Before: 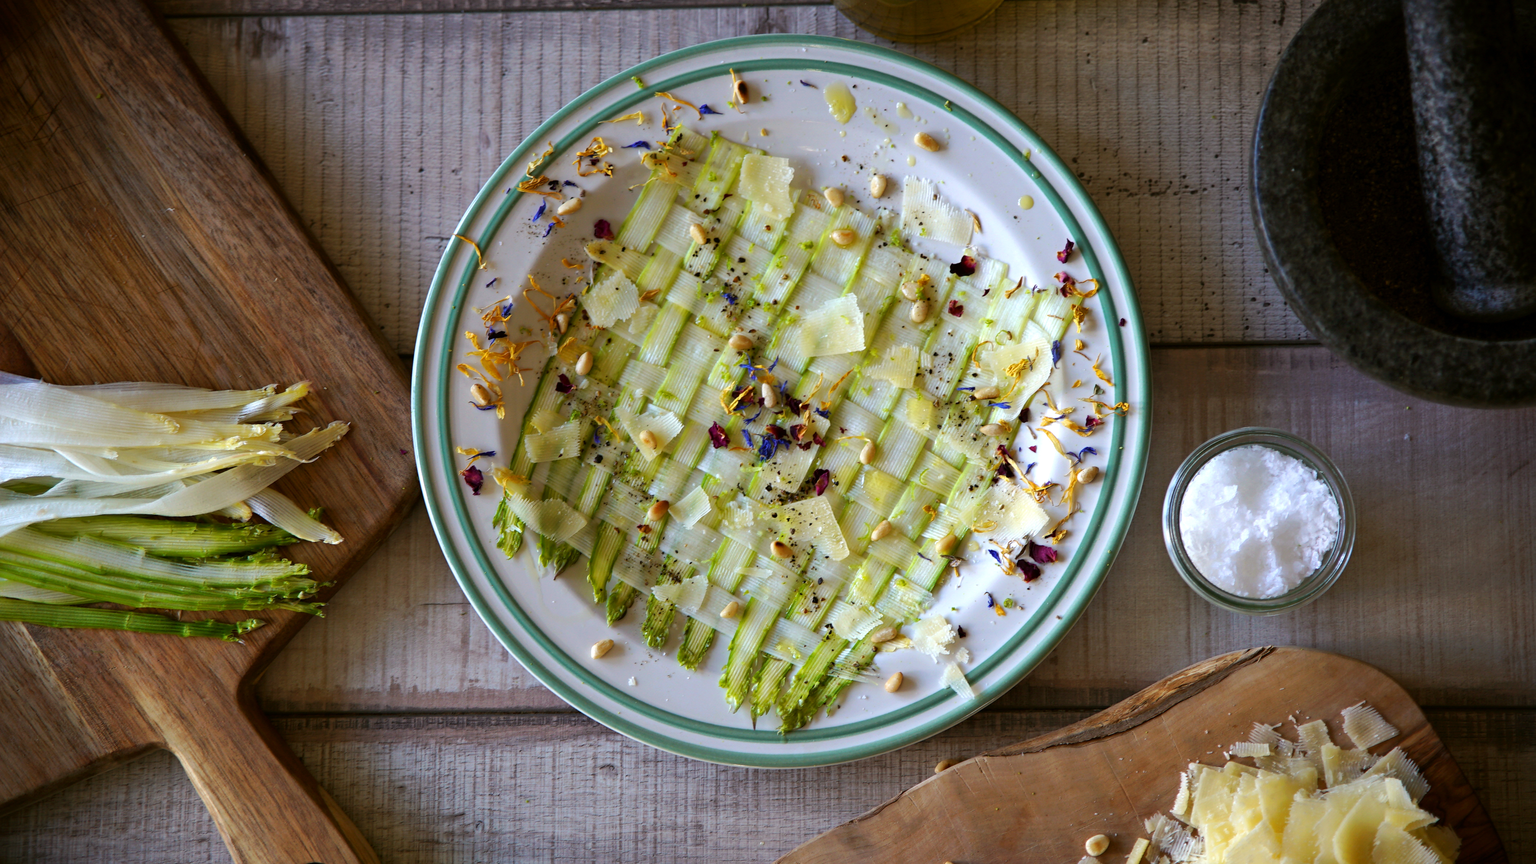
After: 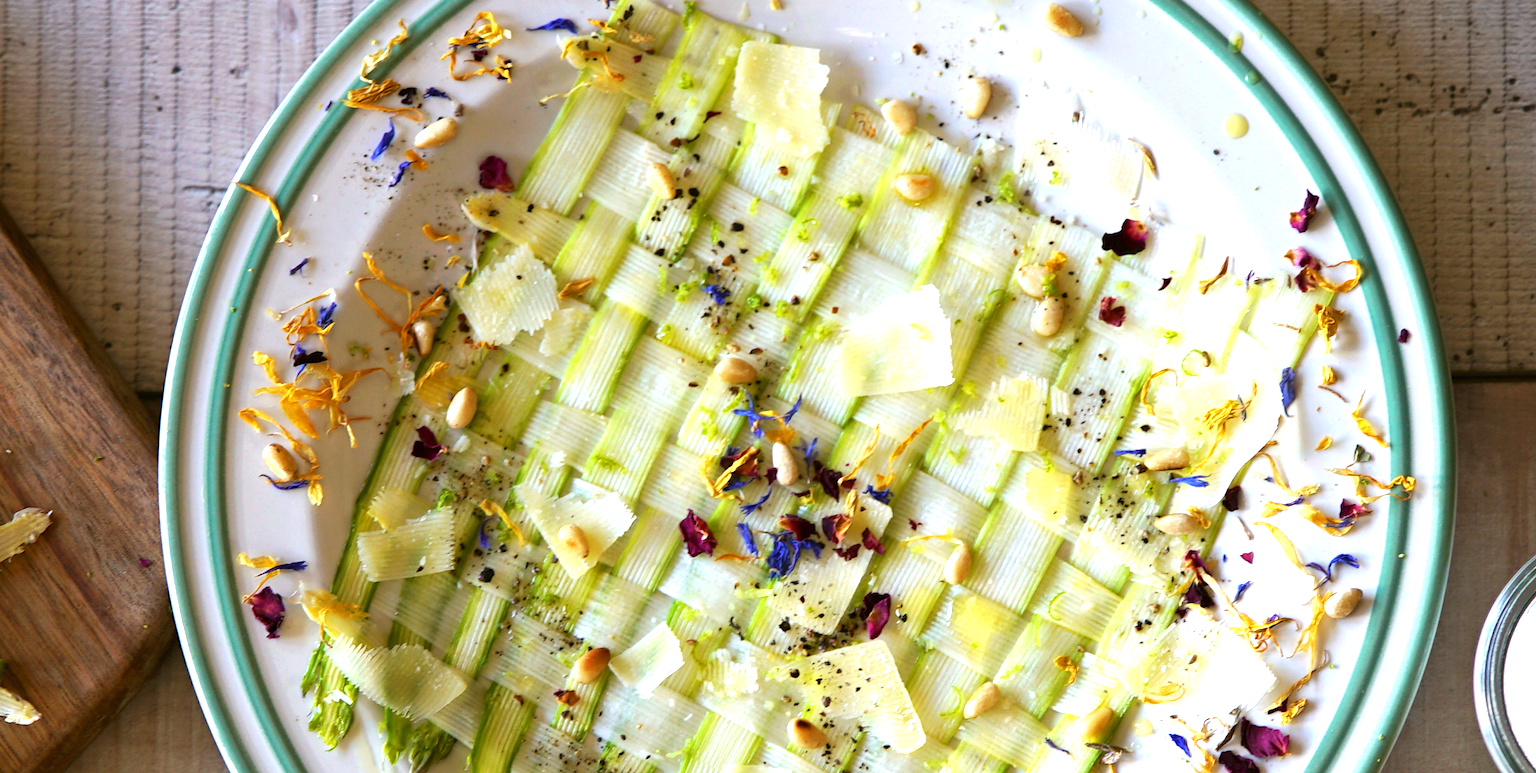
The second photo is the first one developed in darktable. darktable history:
exposure: black level correction 0, exposure 0.899 EV, compensate exposure bias true, compensate highlight preservation false
crop: left 20.895%, top 15.134%, right 21.964%, bottom 33.71%
